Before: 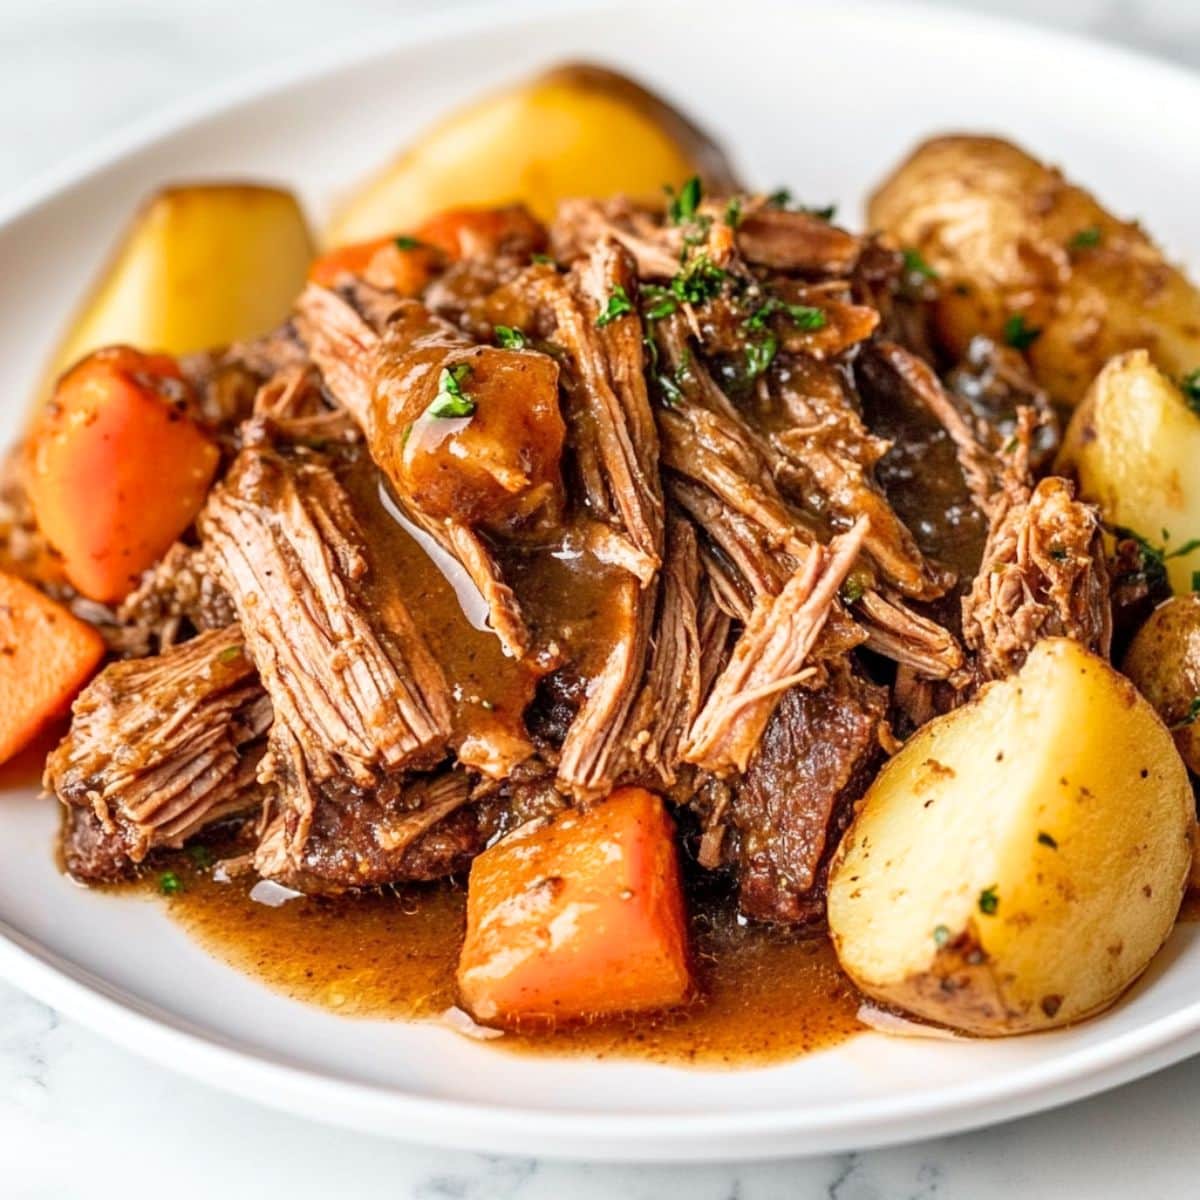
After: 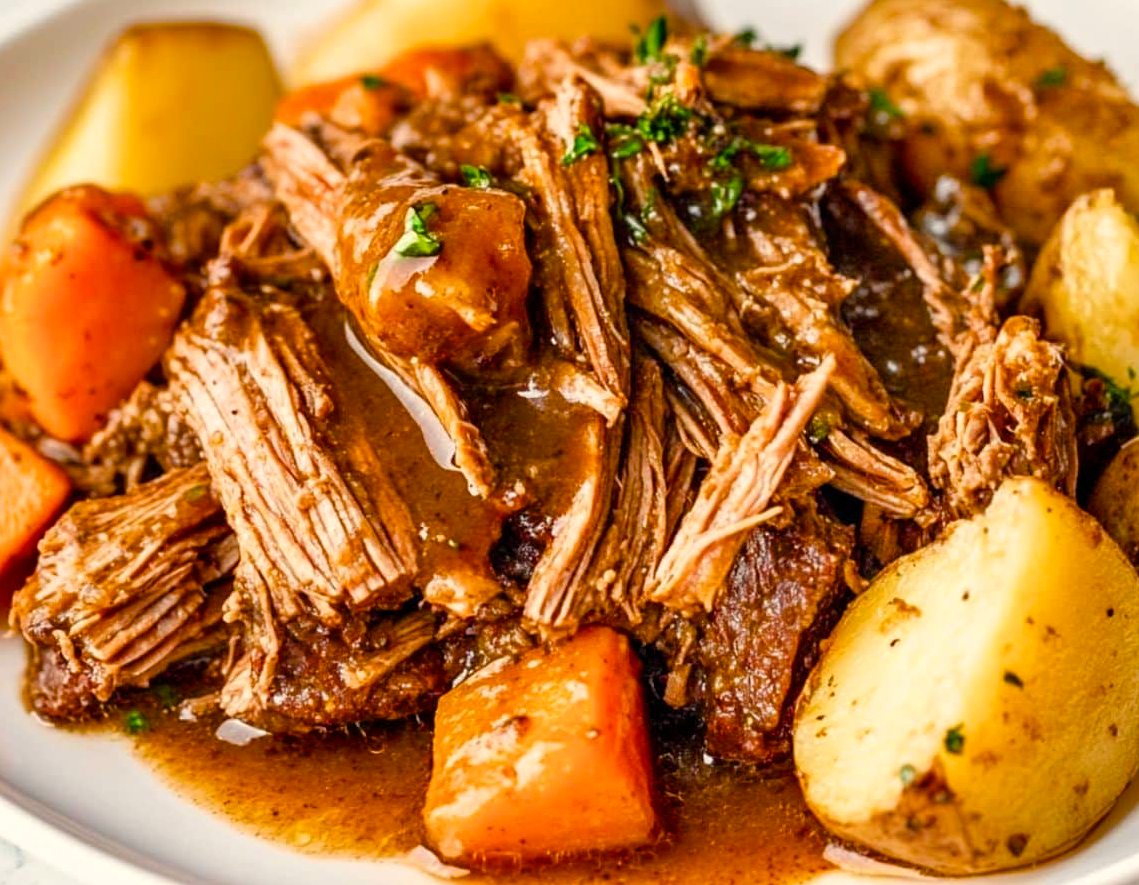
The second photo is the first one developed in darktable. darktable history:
crop and rotate: left 2.88%, top 13.445%, right 2.155%, bottom 12.758%
color balance rgb: highlights gain › chroma 2.978%, highlights gain › hue 75.51°, perceptual saturation grading › global saturation 24.361%, perceptual saturation grading › highlights -23.328%, perceptual saturation grading › mid-tones 23.888%, perceptual saturation grading › shadows 39.38%
